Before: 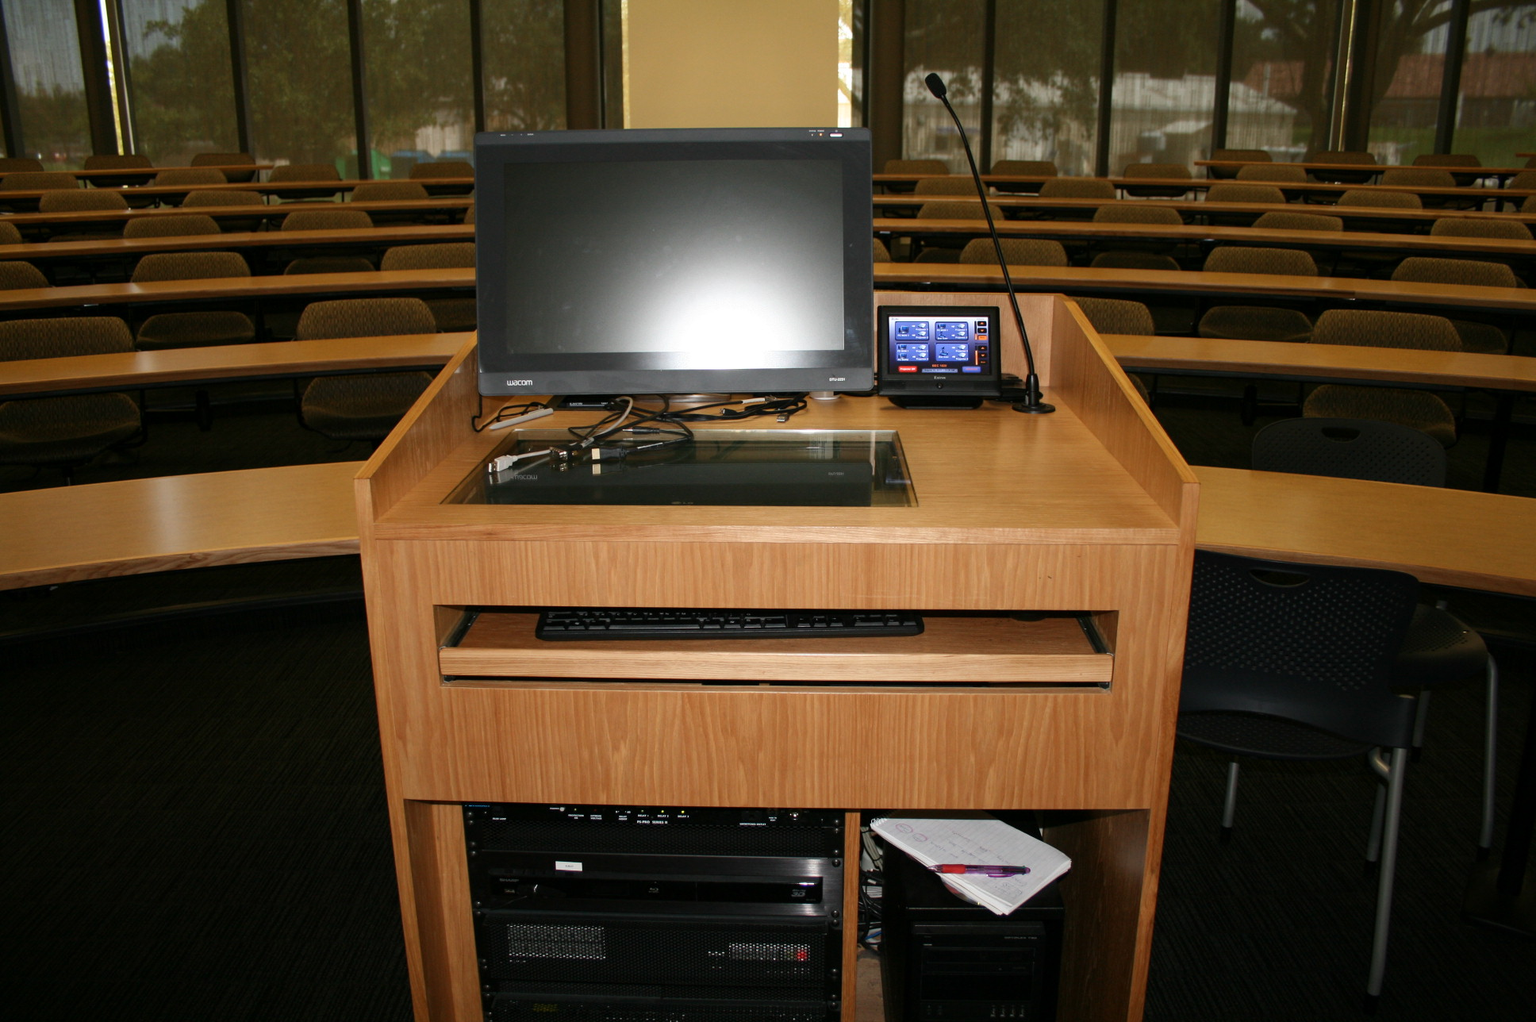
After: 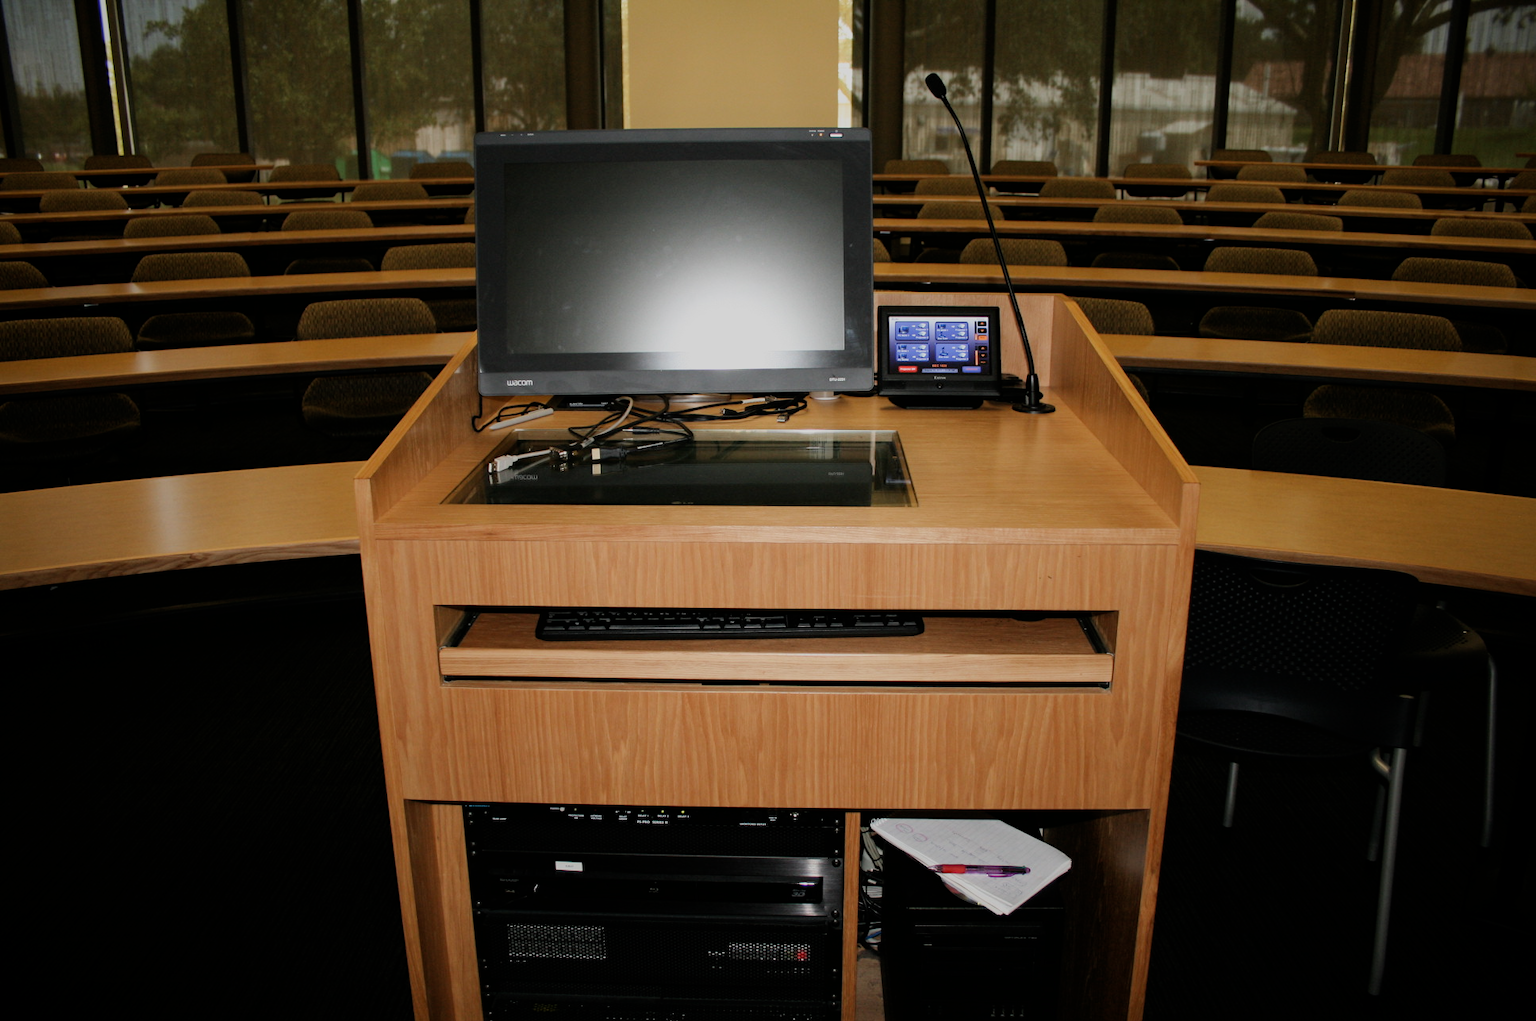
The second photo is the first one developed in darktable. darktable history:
vignetting: saturation 0, unbound false
filmic rgb: black relative exposure -7.65 EV, white relative exposure 4.56 EV, hardness 3.61
